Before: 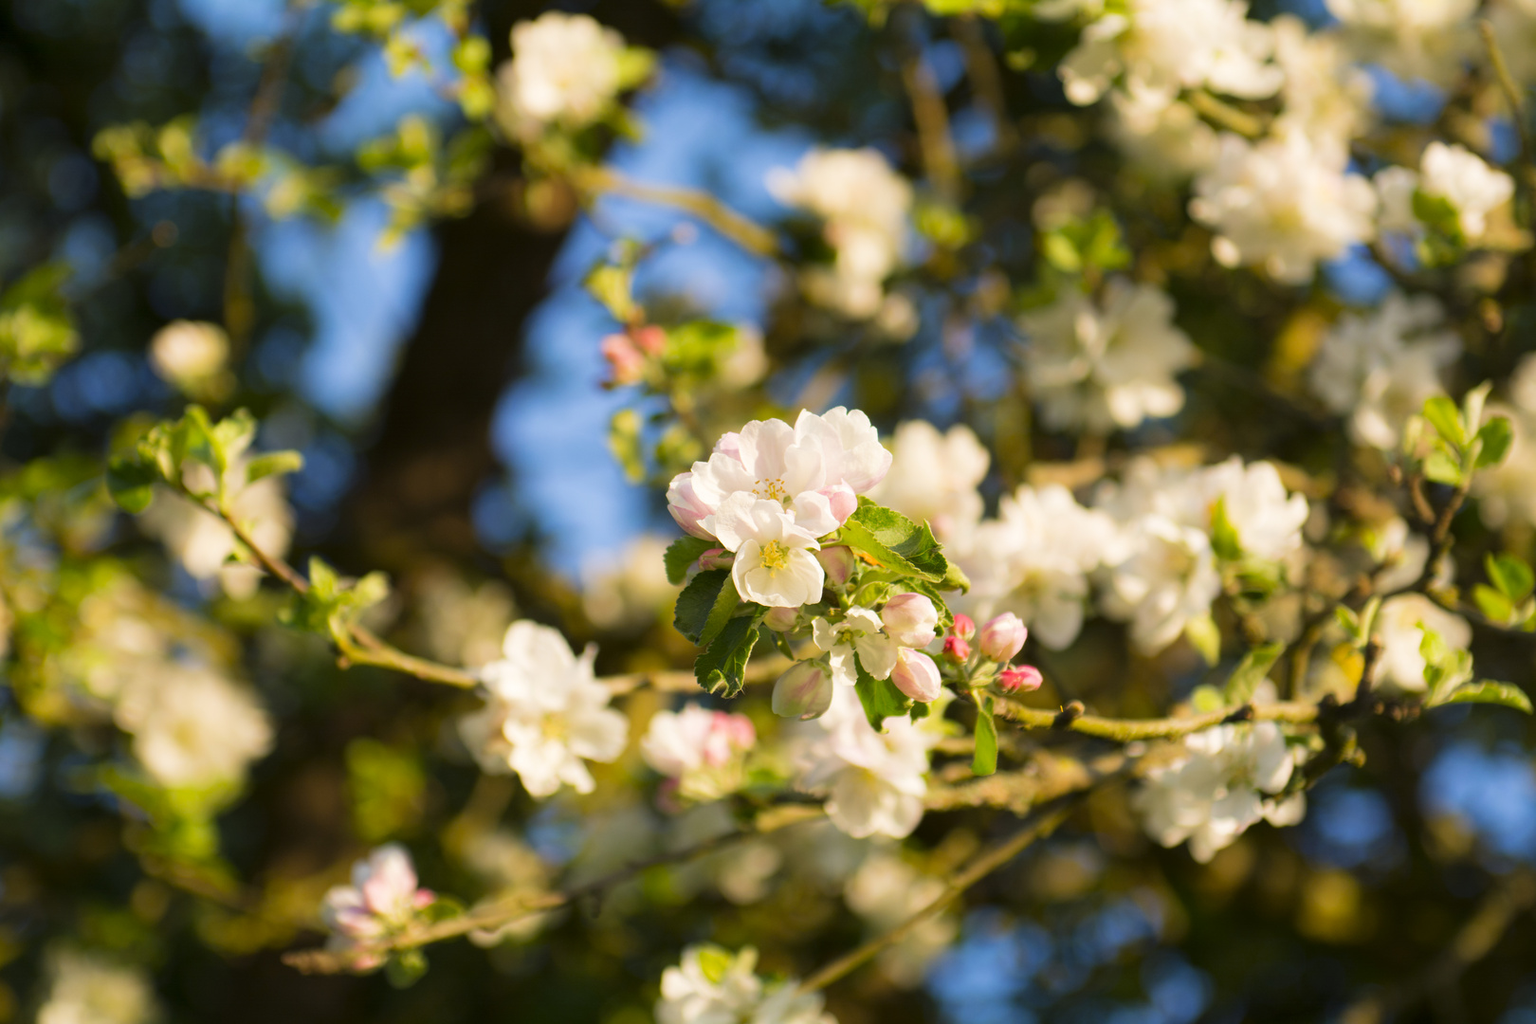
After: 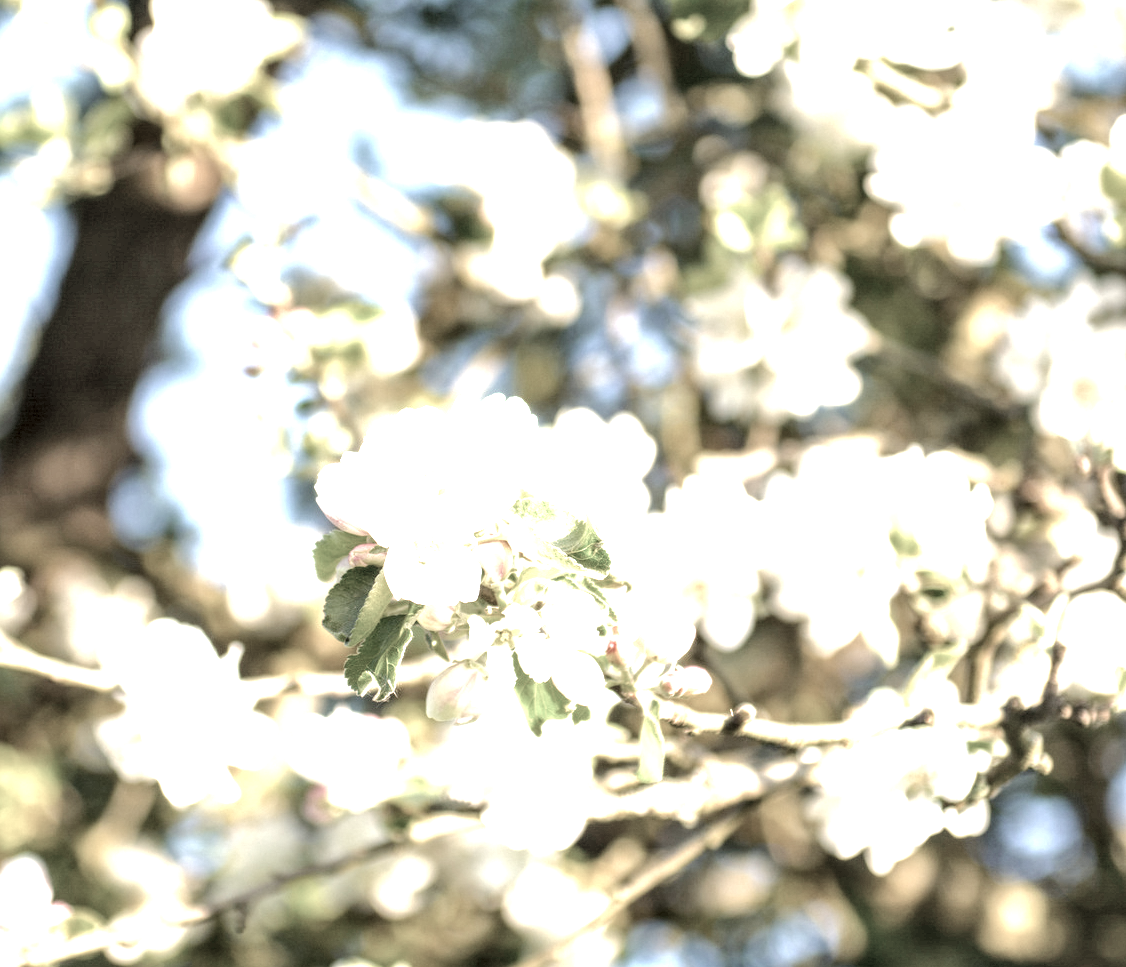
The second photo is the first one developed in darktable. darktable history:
crop and rotate: left 23.998%, top 3.374%, right 6.446%, bottom 7.058%
local contrast: highlights 64%, shadows 53%, detail 168%, midtone range 0.515
exposure: black level correction 0, exposure 1.349 EV, compensate exposure bias true, compensate highlight preservation false
contrast brightness saturation: contrast 0.026, brightness 0.059, saturation 0.125
tone equalizer: -8 EV -0.001 EV, -7 EV 0.001 EV, -6 EV -0.002 EV, -5 EV -0.005 EV, -4 EV -0.077 EV, -3 EV -0.207 EV, -2 EV -0.24 EV, -1 EV 0.119 EV, +0 EV 0.313 EV, edges refinement/feathering 500, mask exposure compensation -1.57 EV, preserve details no
color correction: highlights b* -0.043, saturation 0.265
levels: levels [0.036, 0.364, 0.827]
